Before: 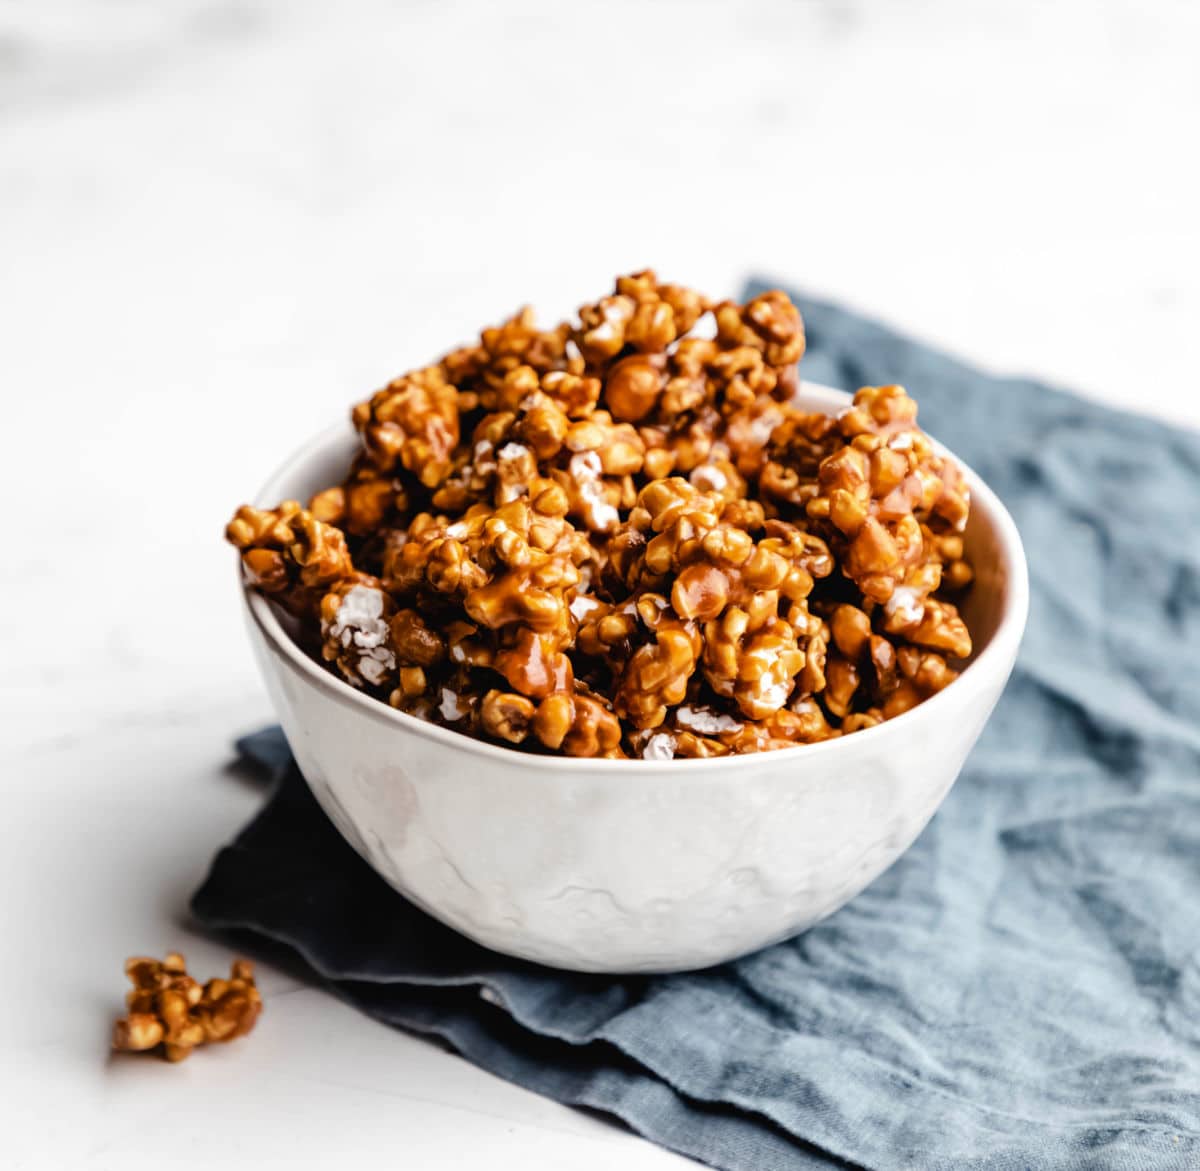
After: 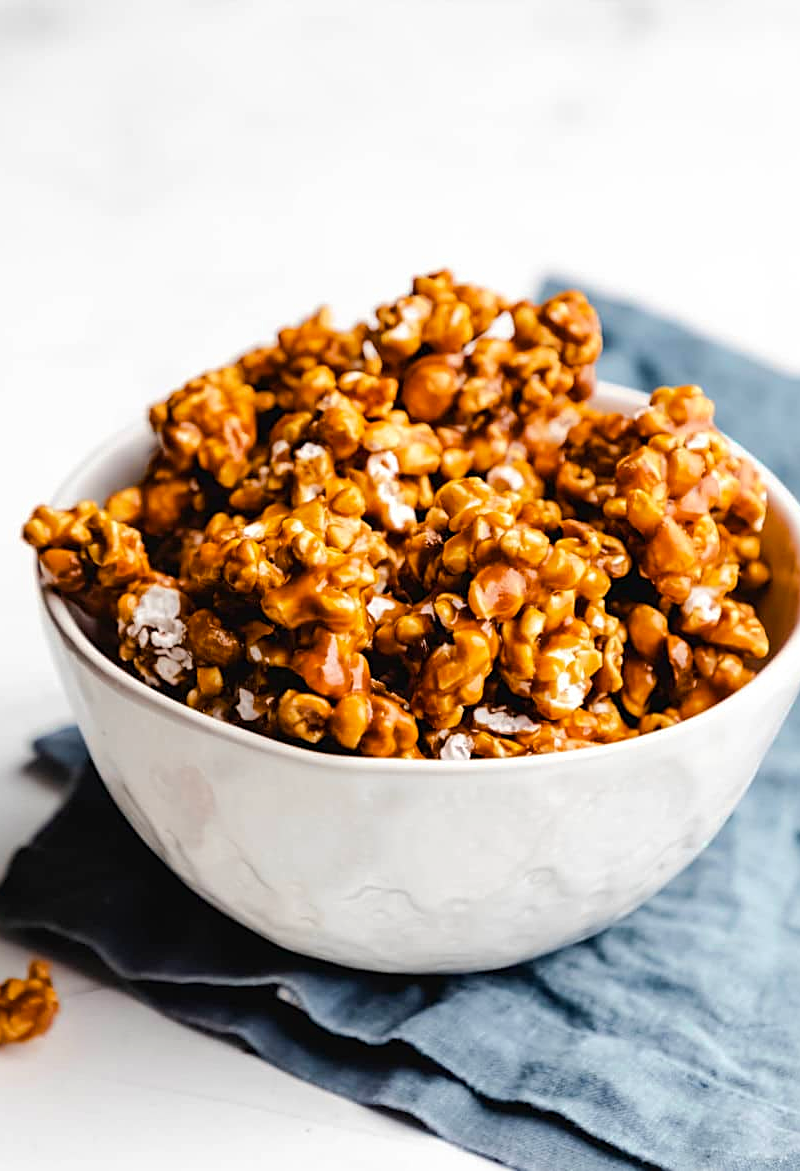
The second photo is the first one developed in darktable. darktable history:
color zones: curves: ch0 [(0.25, 0.5) (0.423, 0.5) (0.443, 0.5) (0.521, 0.756) (0.568, 0.5) (0.576, 0.5) (0.75, 0.5)]; ch1 [(0.25, 0.5) (0.423, 0.5) (0.443, 0.5) (0.539, 0.873) (0.624, 0.565) (0.631, 0.5) (0.75, 0.5)]
exposure: compensate highlight preservation false
color balance rgb: perceptual saturation grading › global saturation 8.001%, perceptual saturation grading › shadows 4.401%, perceptual brilliance grading › mid-tones 9.874%, perceptual brilliance grading › shadows 14.623%, global vibrance 19.575%
crop: left 16.934%, right 16.355%
sharpen: on, module defaults
